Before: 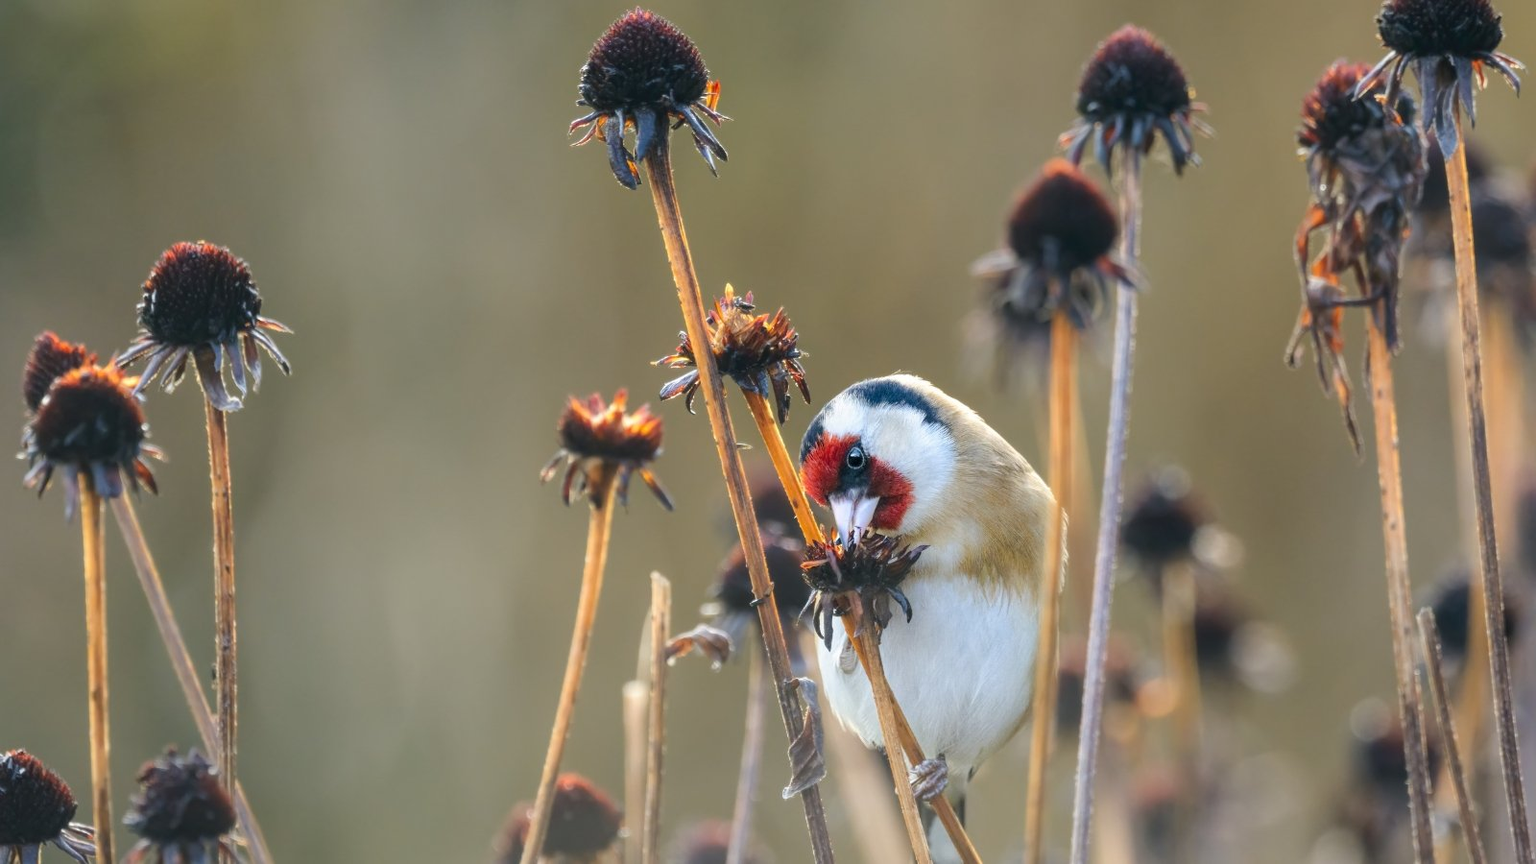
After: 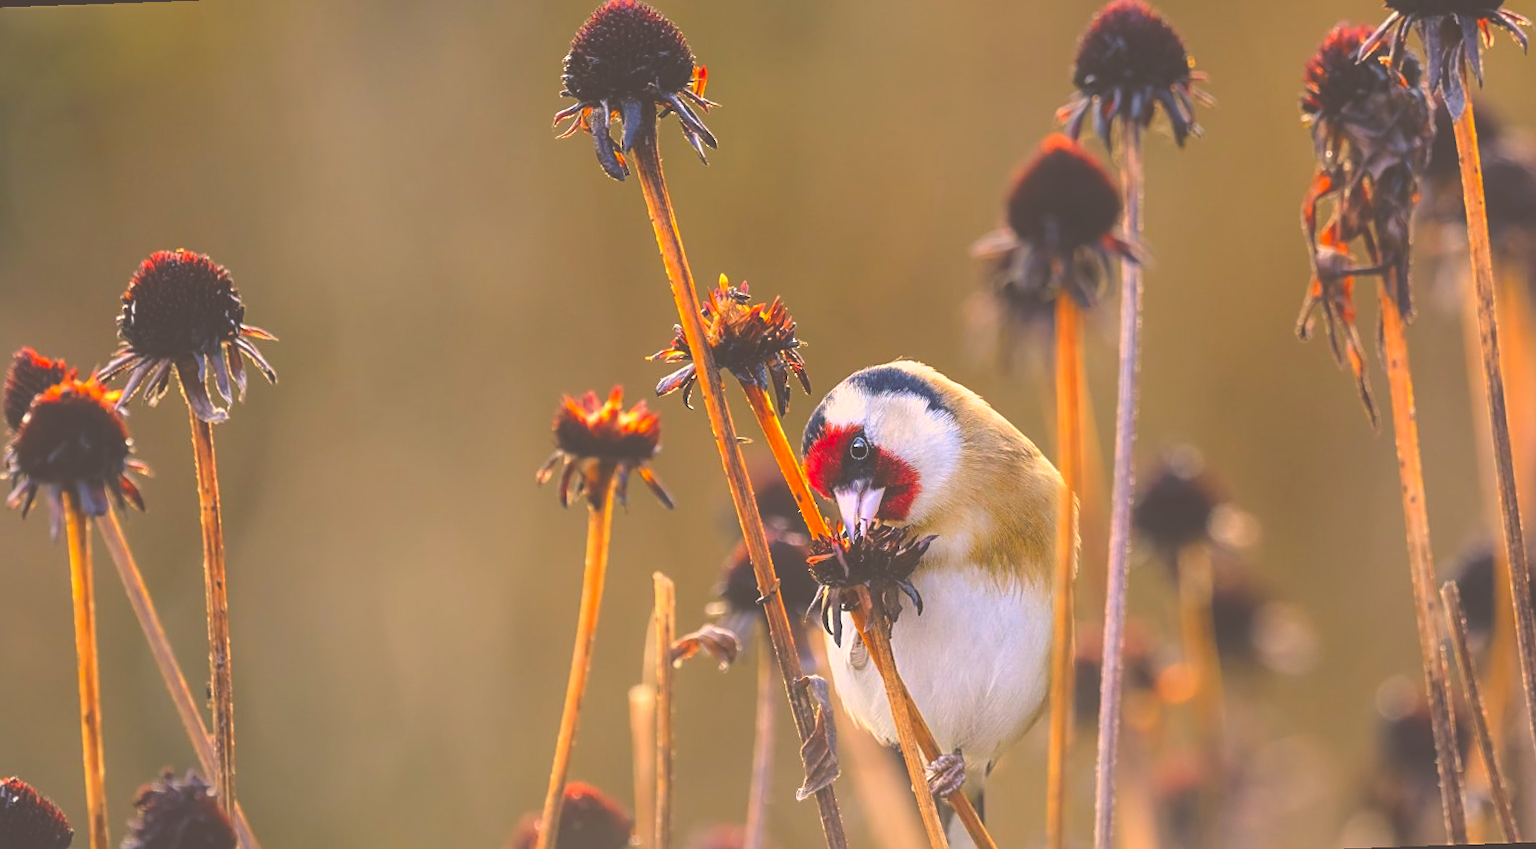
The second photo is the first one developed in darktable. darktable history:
color correction: highlights a* 17.88, highlights b* 18.79
rgb curve: curves: ch0 [(0, 0.186) (0.314, 0.284) (0.775, 0.708) (1, 1)], compensate middle gray true, preserve colors none
rotate and perspective: rotation -2°, crop left 0.022, crop right 0.978, crop top 0.049, crop bottom 0.951
sharpen: on, module defaults
contrast brightness saturation: contrast 0.07, brightness 0.18, saturation 0.4
